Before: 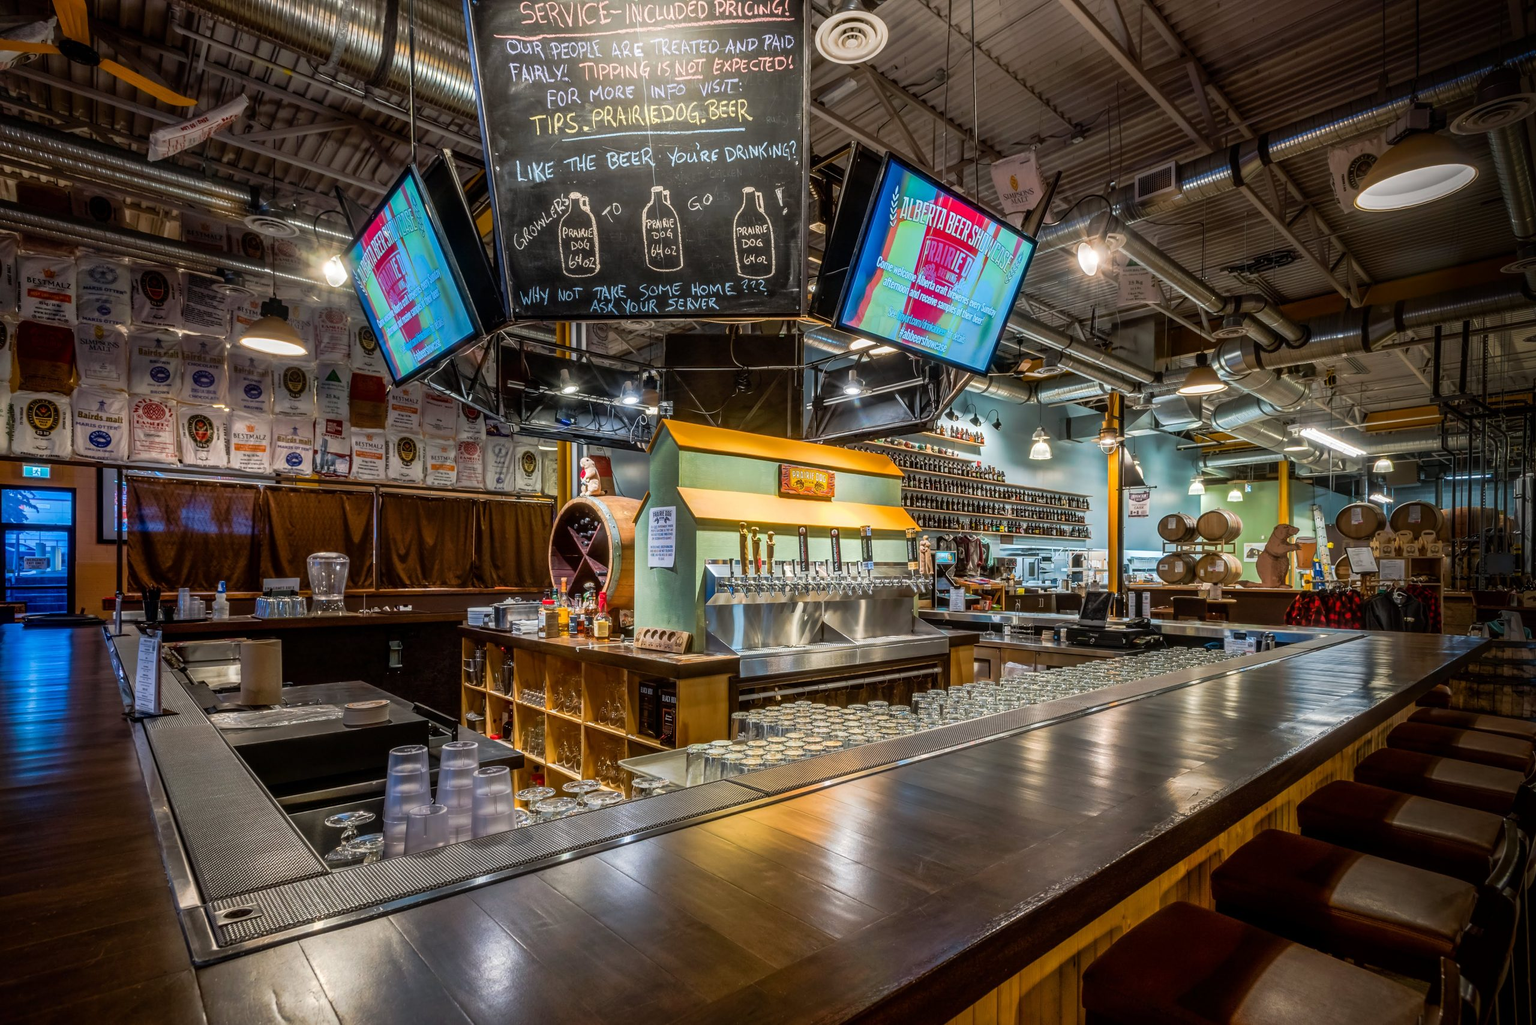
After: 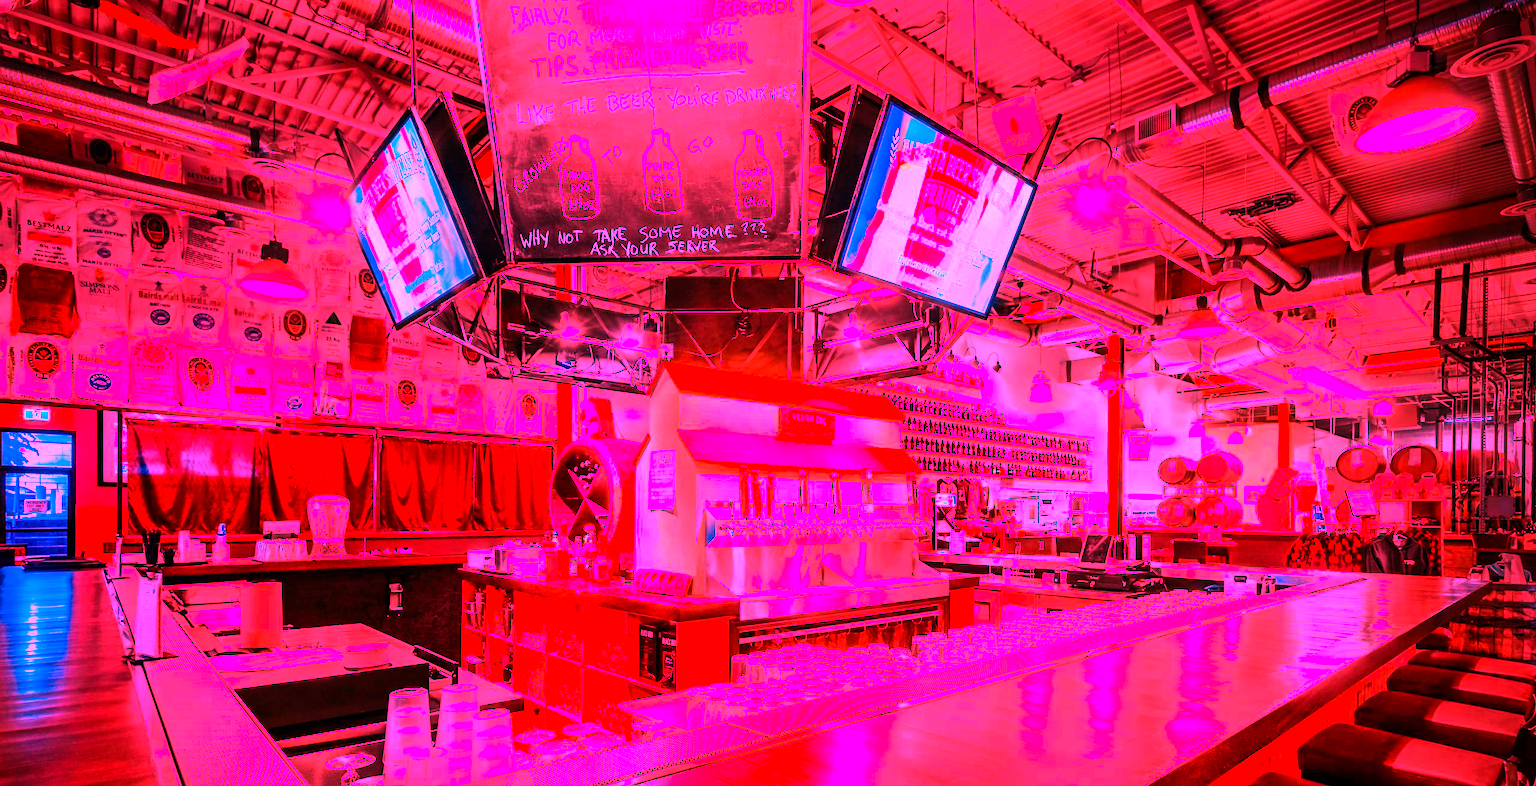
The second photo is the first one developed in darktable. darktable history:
contrast brightness saturation: contrast 0.1, brightness 0.03, saturation 0.09
crop: top 5.667%, bottom 17.637%
white balance: red 4.26, blue 1.802
